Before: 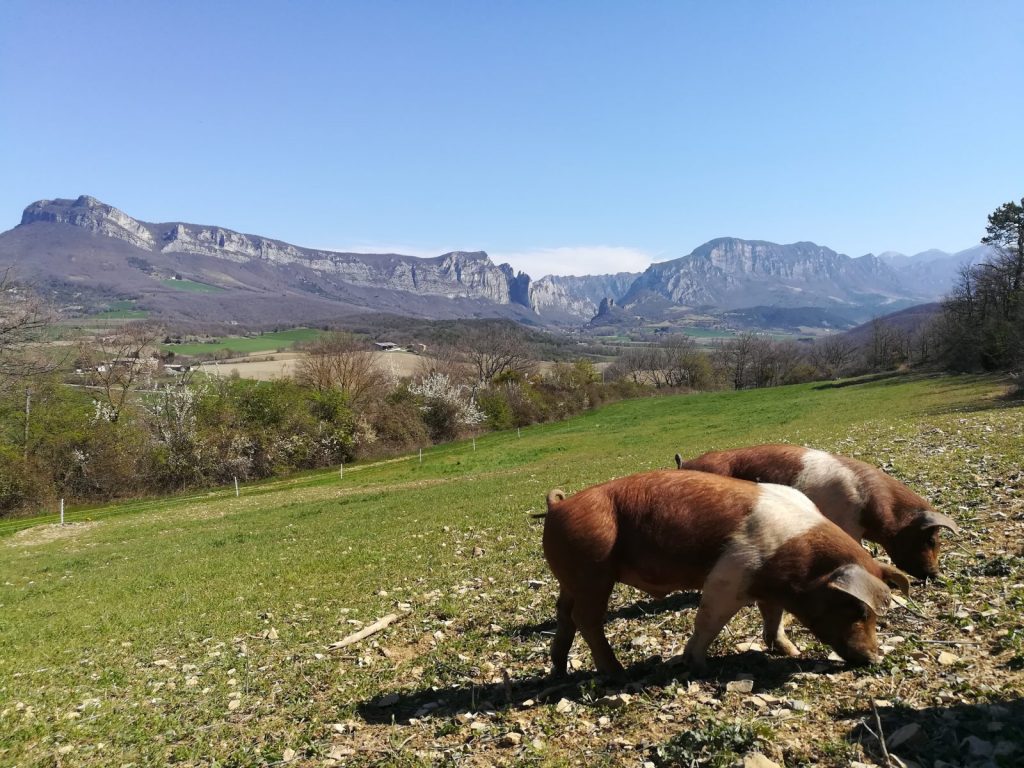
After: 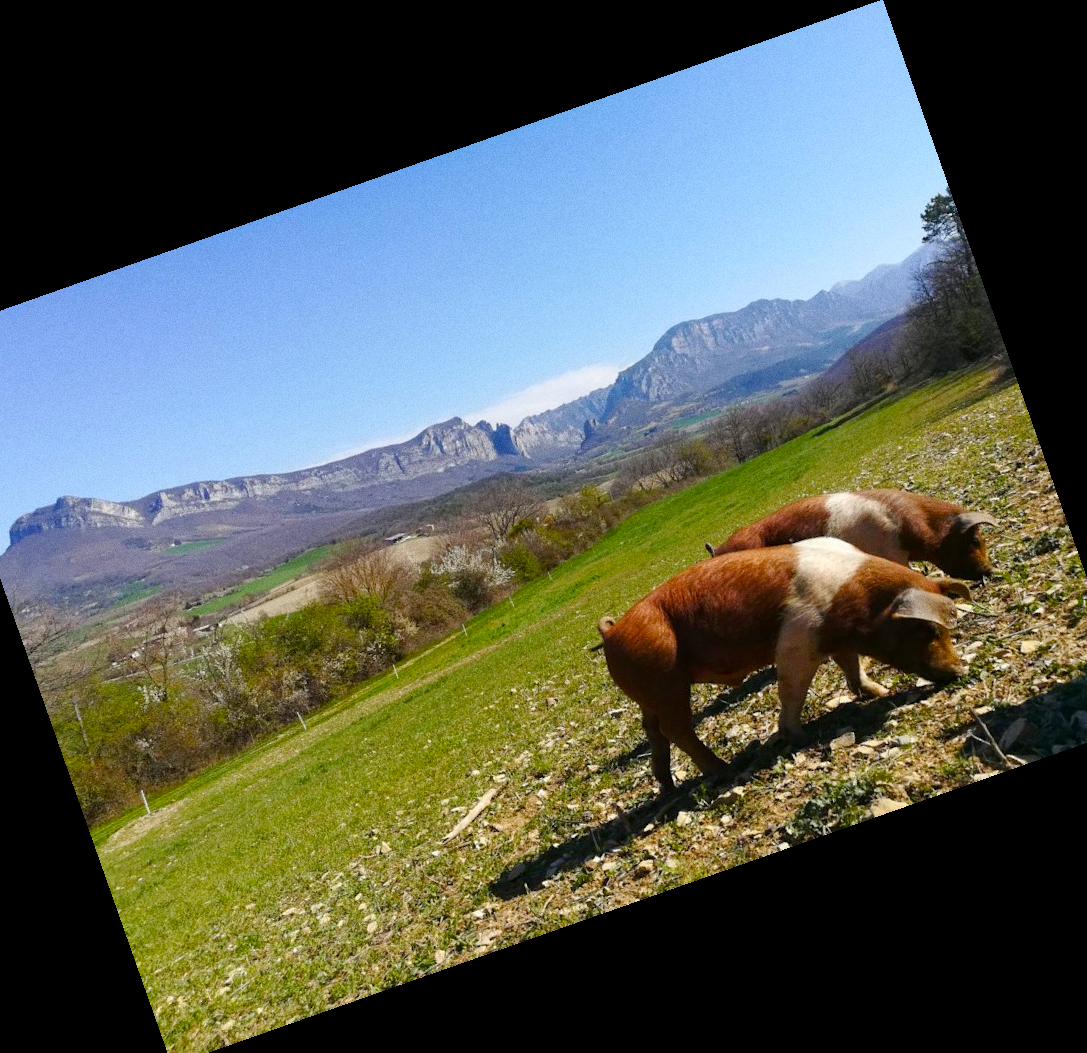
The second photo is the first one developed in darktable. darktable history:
grain: coarseness 0.09 ISO
crop and rotate: angle 19.43°, left 6.812%, right 4.125%, bottom 1.087%
color balance rgb: perceptual saturation grading › global saturation 35%, perceptual saturation grading › highlights -30%, perceptual saturation grading › shadows 35%, perceptual brilliance grading › global brilliance 3%, perceptual brilliance grading › highlights -3%, perceptual brilliance grading › shadows 3%
